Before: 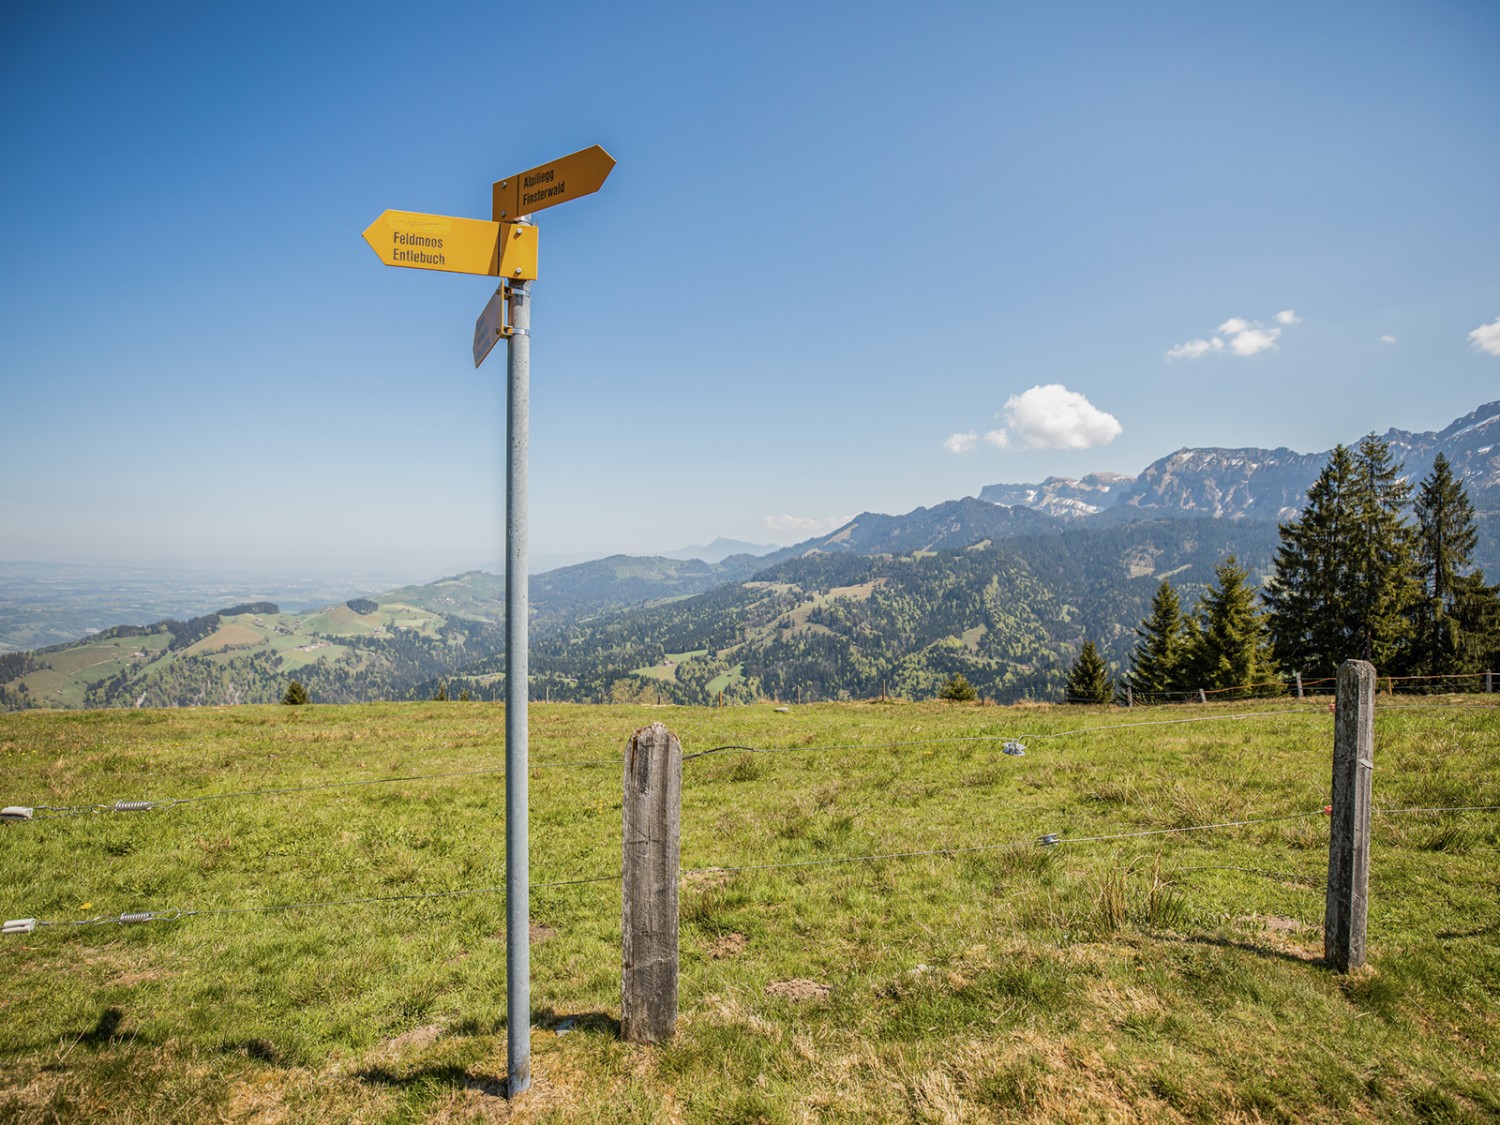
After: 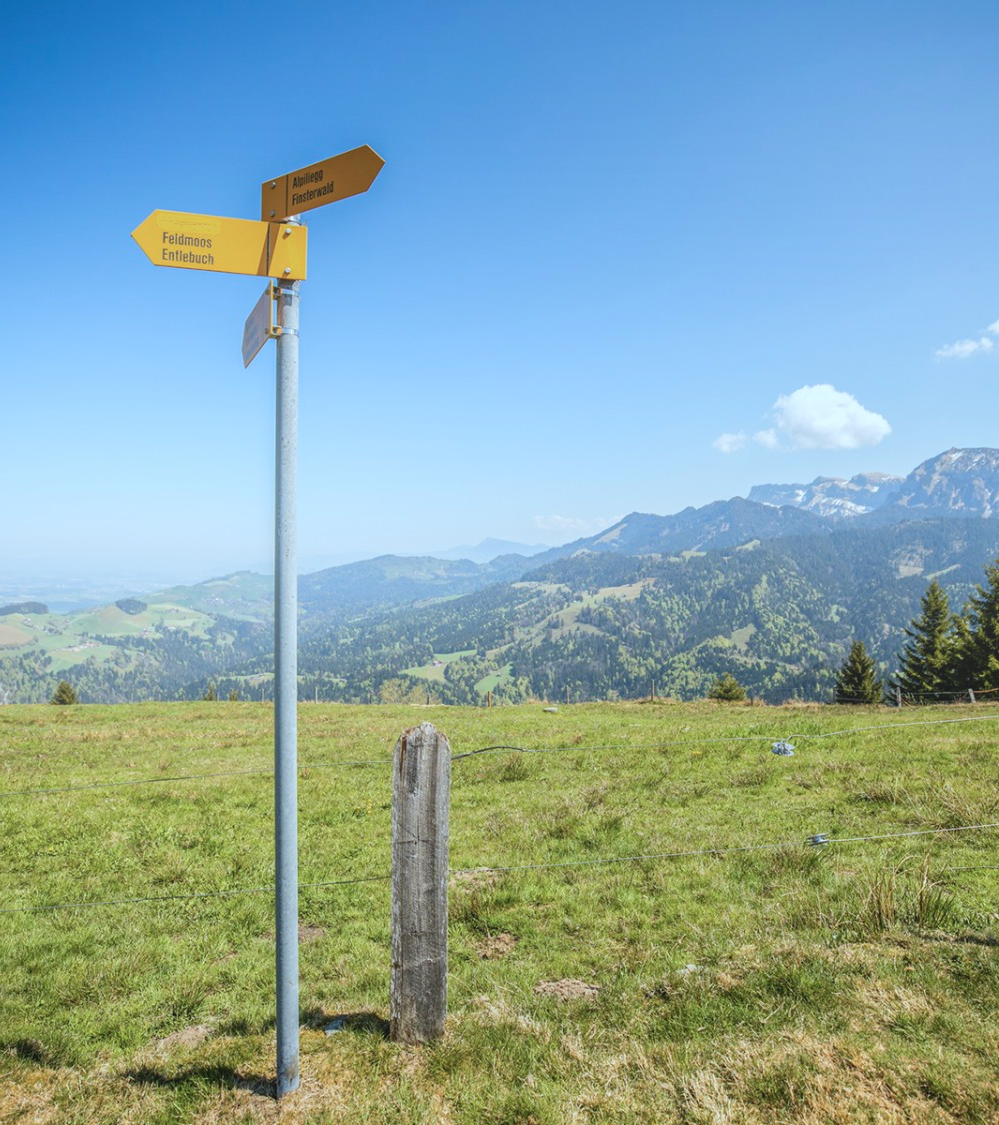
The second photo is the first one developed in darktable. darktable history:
crop: left 15.419%, right 17.914%
bloom: size 40%
color calibration: illuminant F (fluorescent), F source F9 (Cool White Deluxe 4150 K) – high CRI, x 0.374, y 0.373, temperature 4158.34 K
